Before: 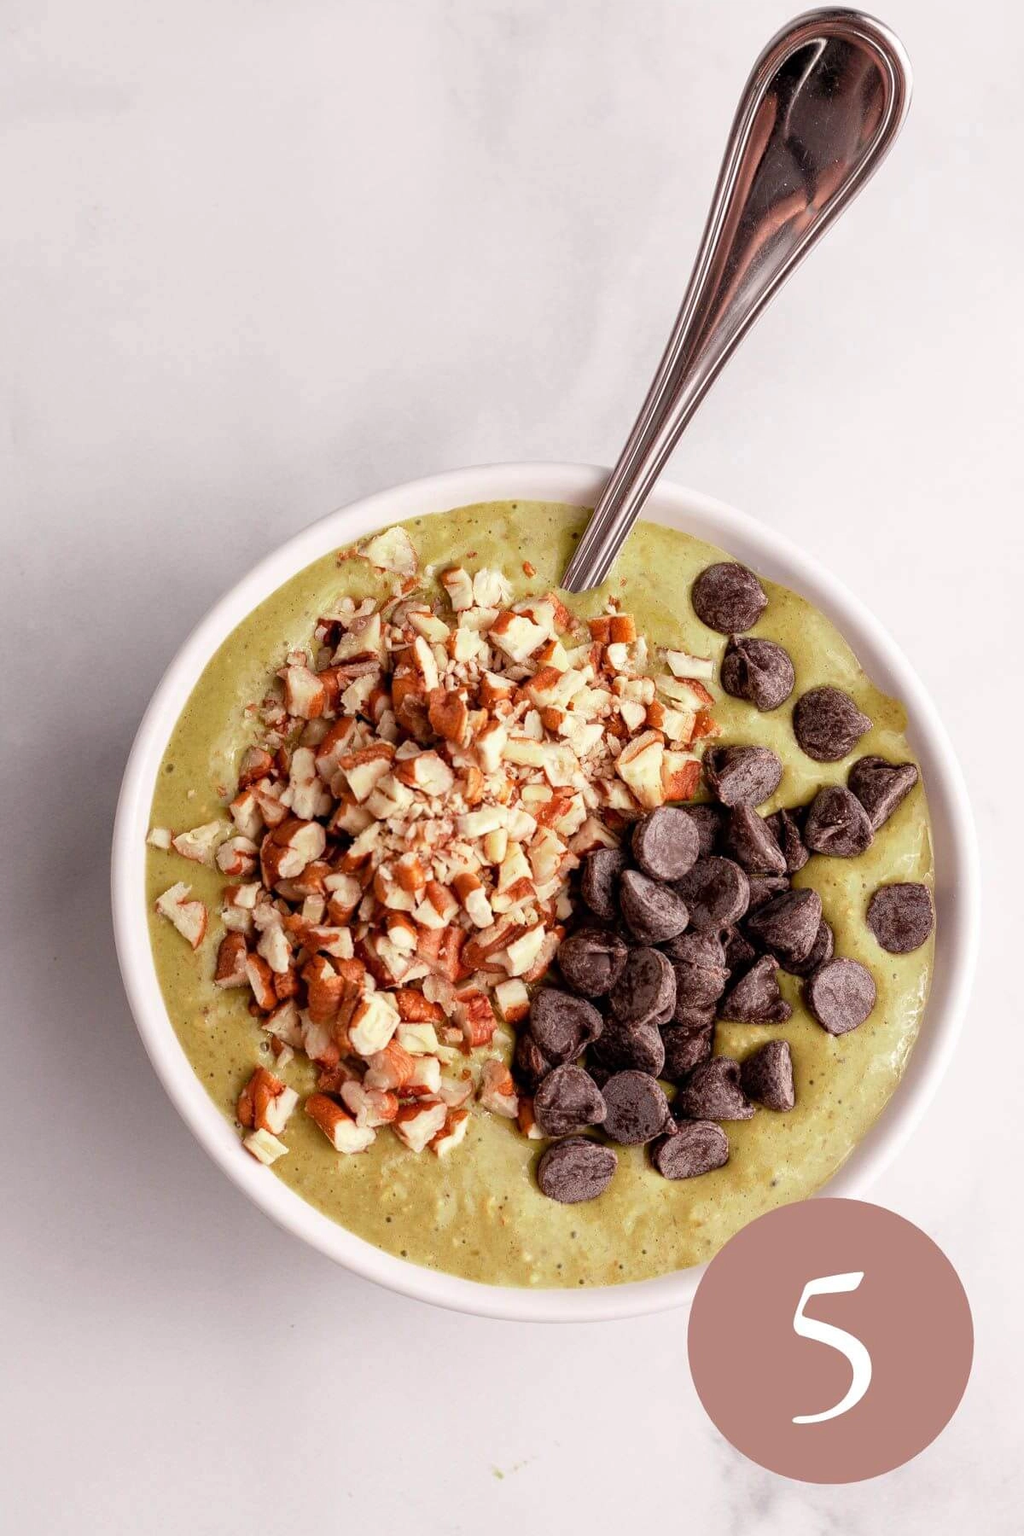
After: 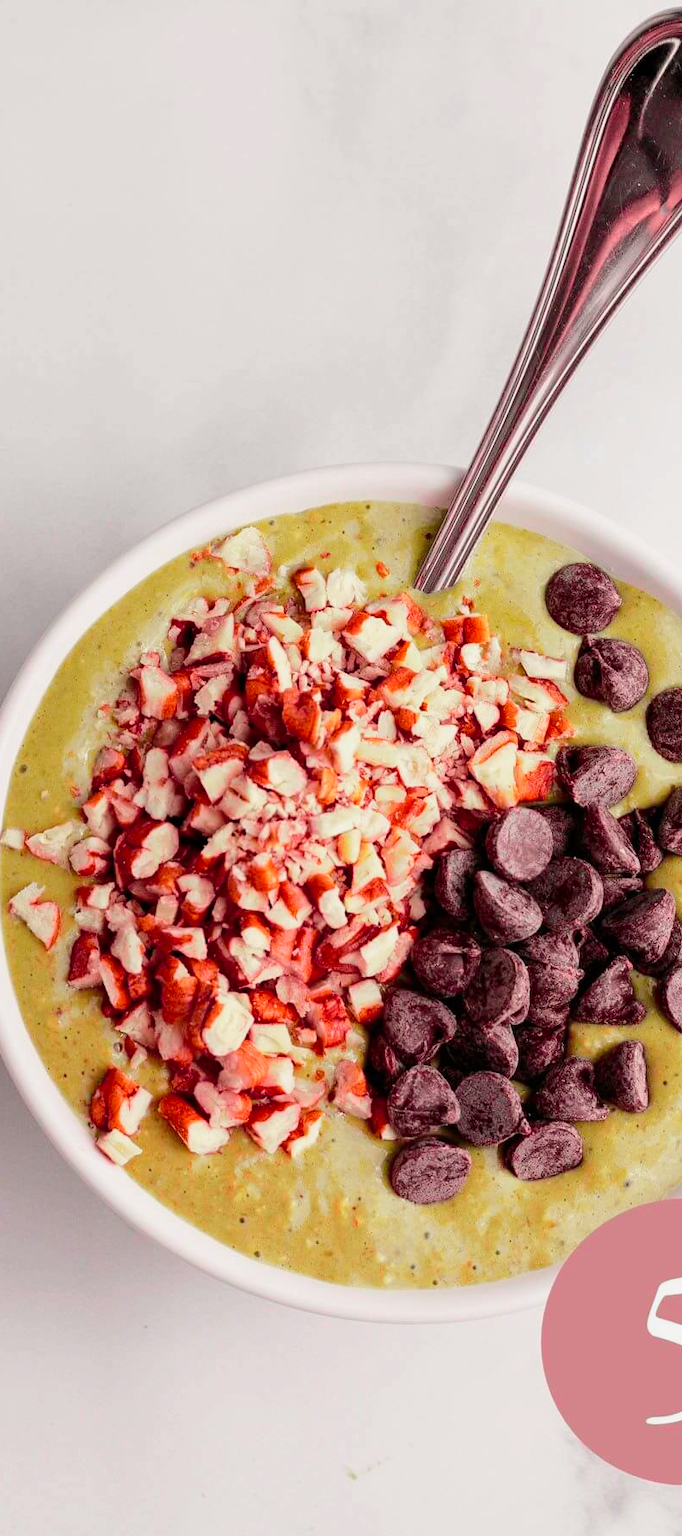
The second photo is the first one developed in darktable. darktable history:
crop and rotate: left 14.385%, right 18.948%
tone curve: curves: ch0 [(0, 0) (0.23, 0.189) (0.486, 0.52) (0.822, 0.825) (0.994, 0.955)]; ch1 [(0, 0) (0.226, 0.261) (0.379, 0.442) (0.469, 0.468) (0.495, 0.498) (0.514, 0.509) (0.561, 0.603) (0.59, 0.656) (1, 1)]; ch2 [(0, 0) (0.269, 0.299) (0.459, 0.43) (0.498, 0.5) (0.523, 0.52) (0.586, 0.569) (0.635, 0.617) (0.659, 0.681) (0.718, 0.764) (1, 1)], color space Lab, independent channels, preserve colors none
